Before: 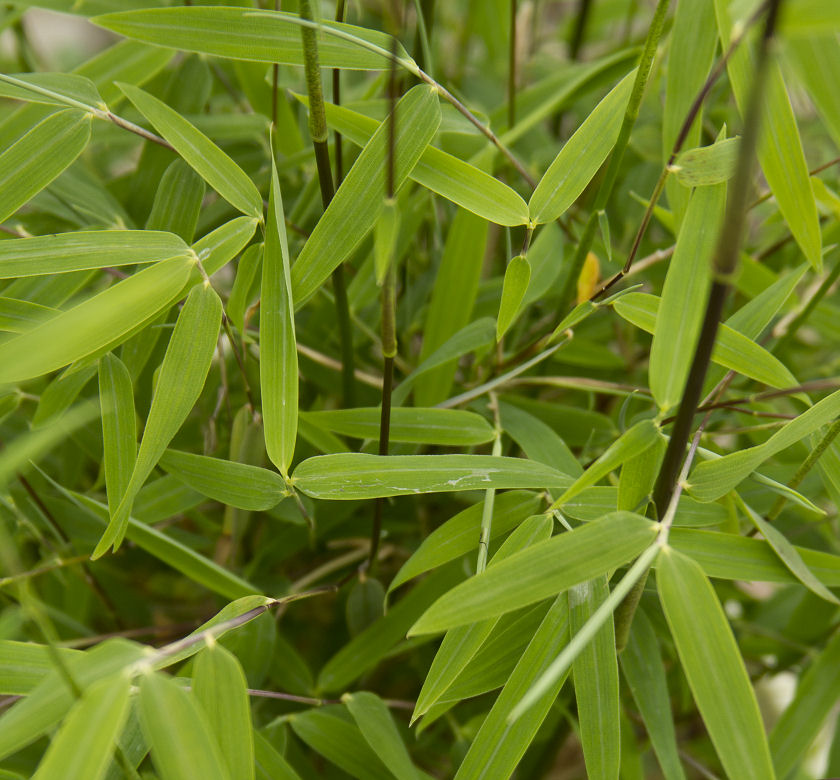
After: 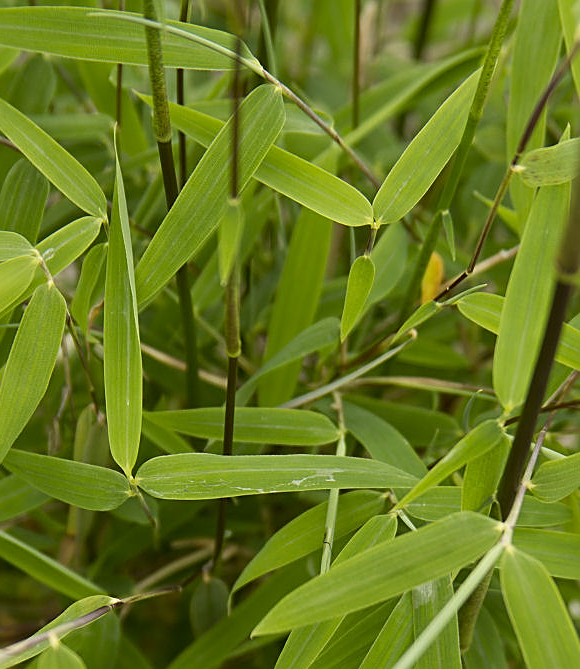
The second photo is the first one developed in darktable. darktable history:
crop: left 18.684%, right 12.18%, bottom 14.181%
sharpen: on, module defaults
